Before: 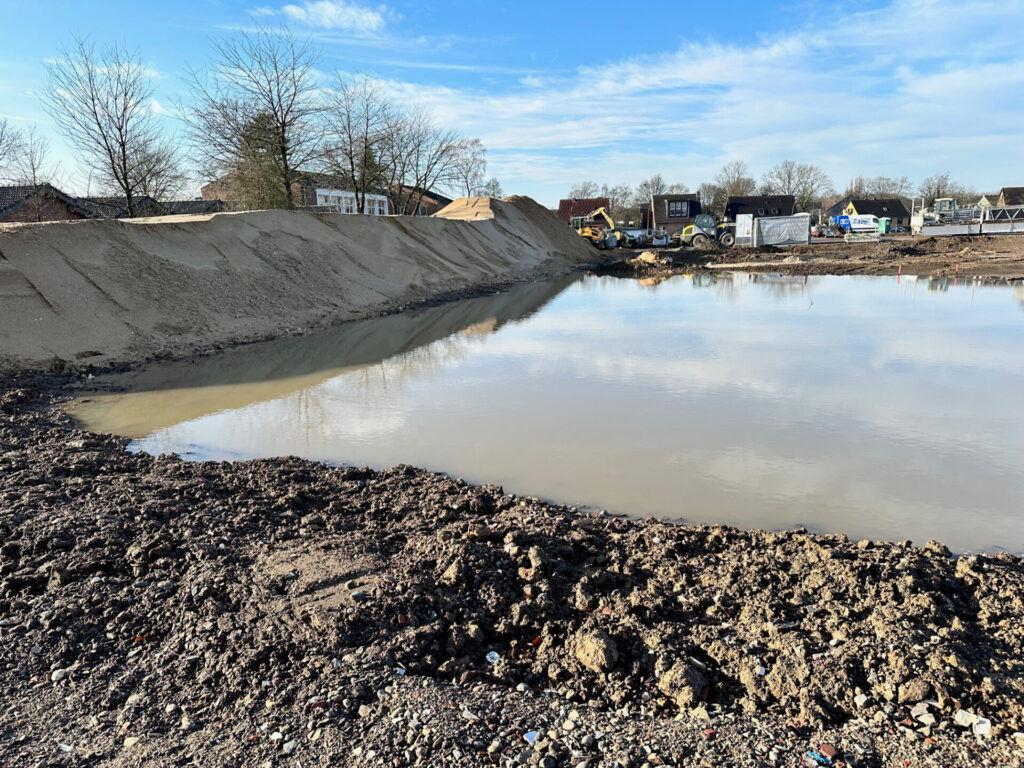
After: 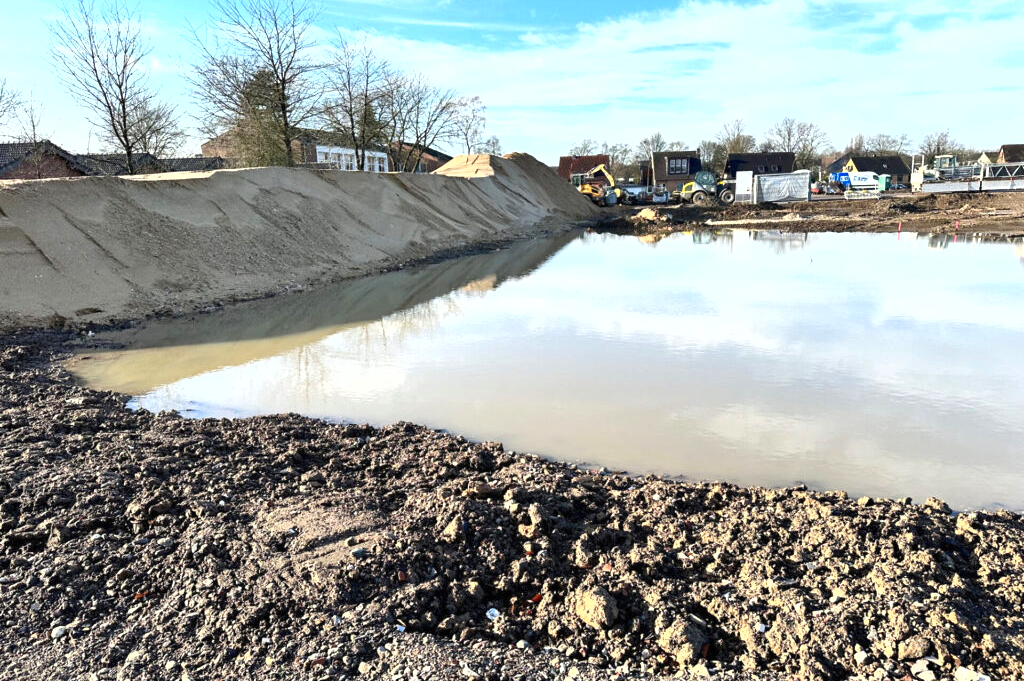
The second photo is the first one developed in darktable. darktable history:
crop and rotate: top 5.609%, bottom 5.609%
shadows and highlights: radius 125.46, shadows 30.51, highlights -30.51, low approximation 0.01, soften with gaussian
exposure: black level correction 0, exposure 0.7 EV, compensate exposure bias true, compensate highlight preservation false
